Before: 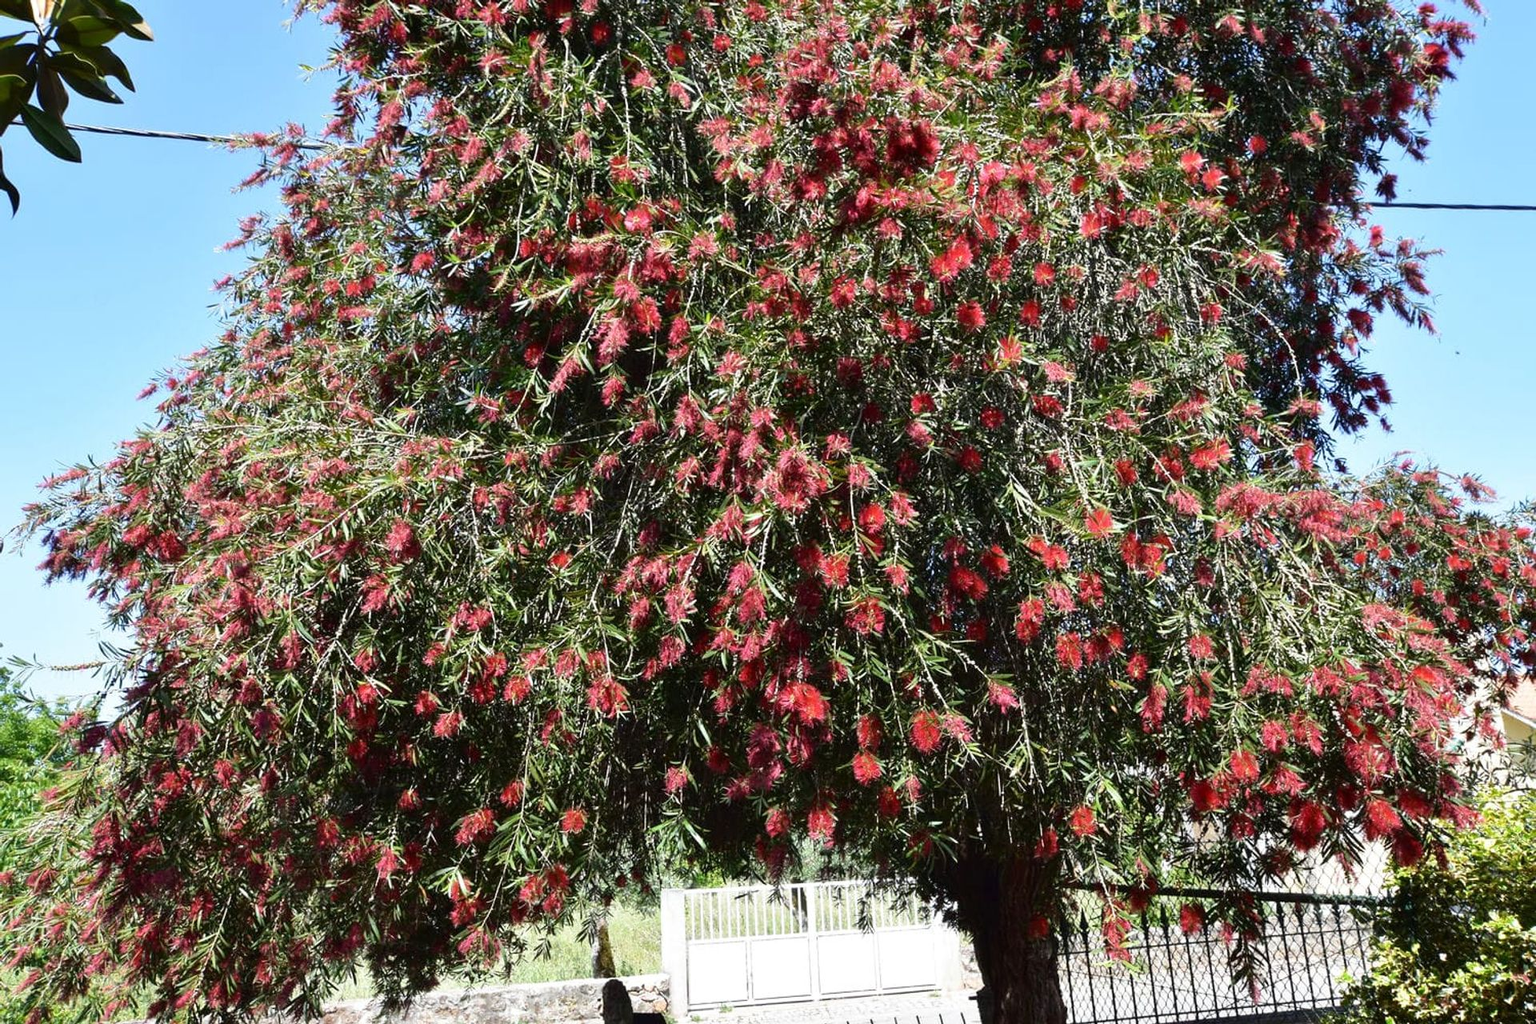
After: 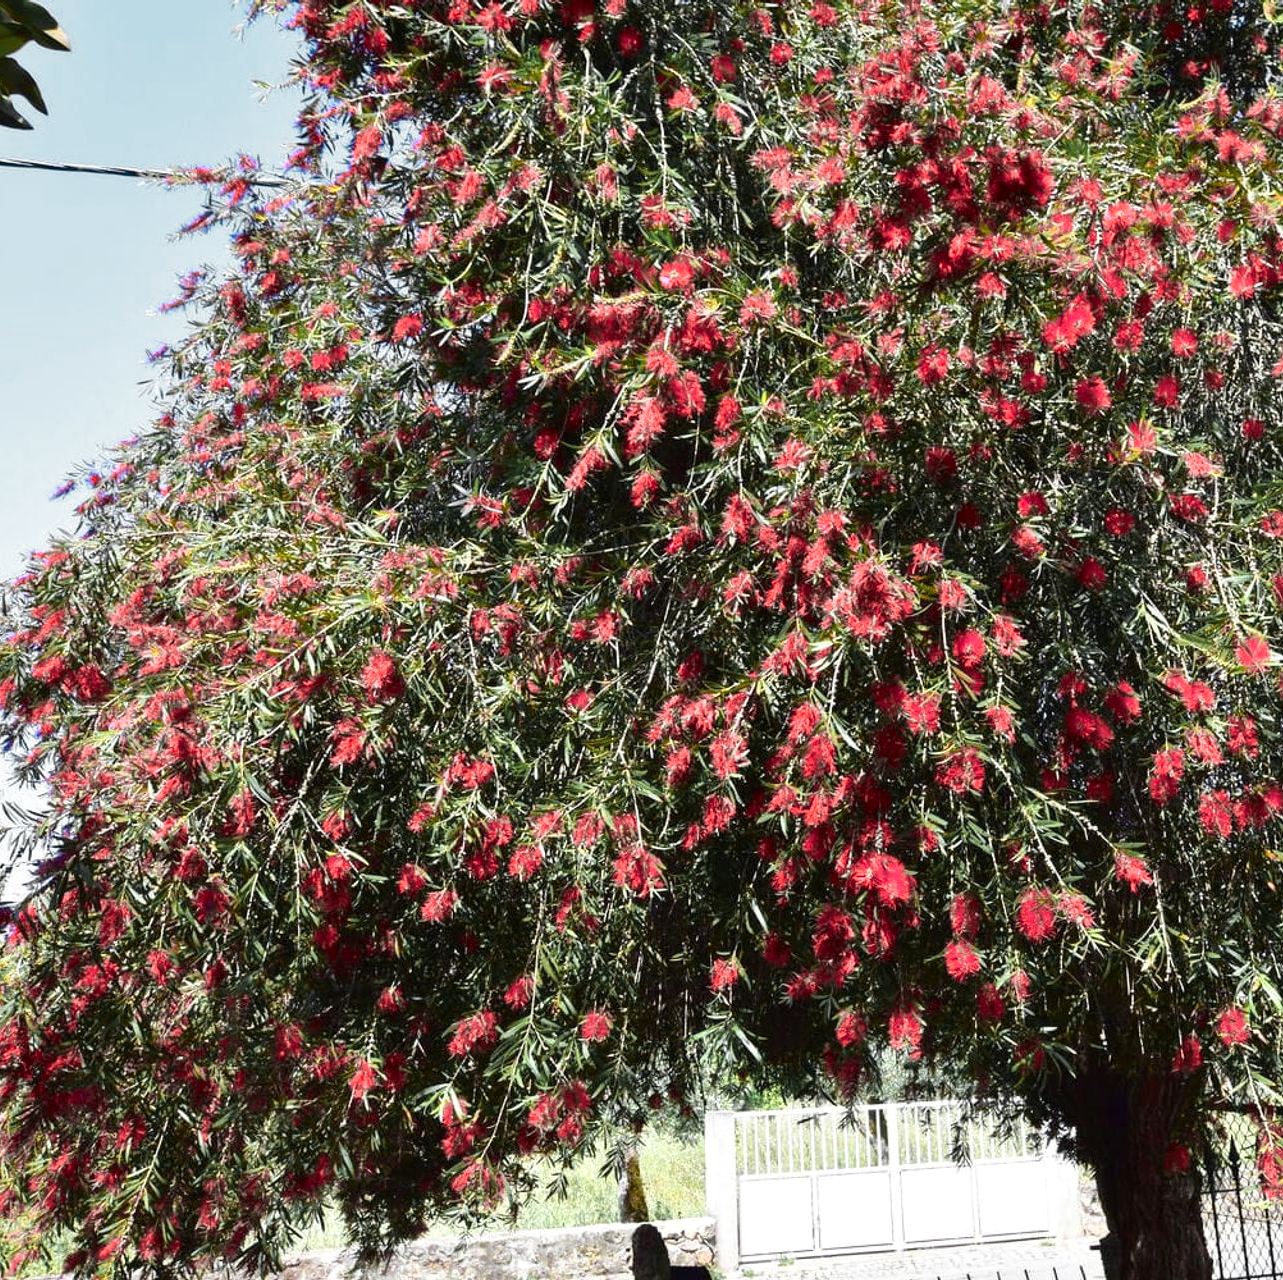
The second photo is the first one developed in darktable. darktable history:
color zones: curves: ch0 [(0.257, 0.558) (0.75, 0.565)]; ch1 [(0.004, 0.857) (0.14, 0.416) (0.257, 0.695) (0.442, 0.032) (0.736, 0.266) (0.891, 0.741)]; ch2 [(0, 0.623) (0.112, 0.436) (0.271, 0.474) (0.516, 0.64) (0.743, 0.286)]
crop and rotate: left 6.352%, right 26.78%
contrast brightness saturation: saturation -0.066
tone equalizer: edges refinement/feathering 500, mask exposure compensation -1.57 EV, preserve details no
